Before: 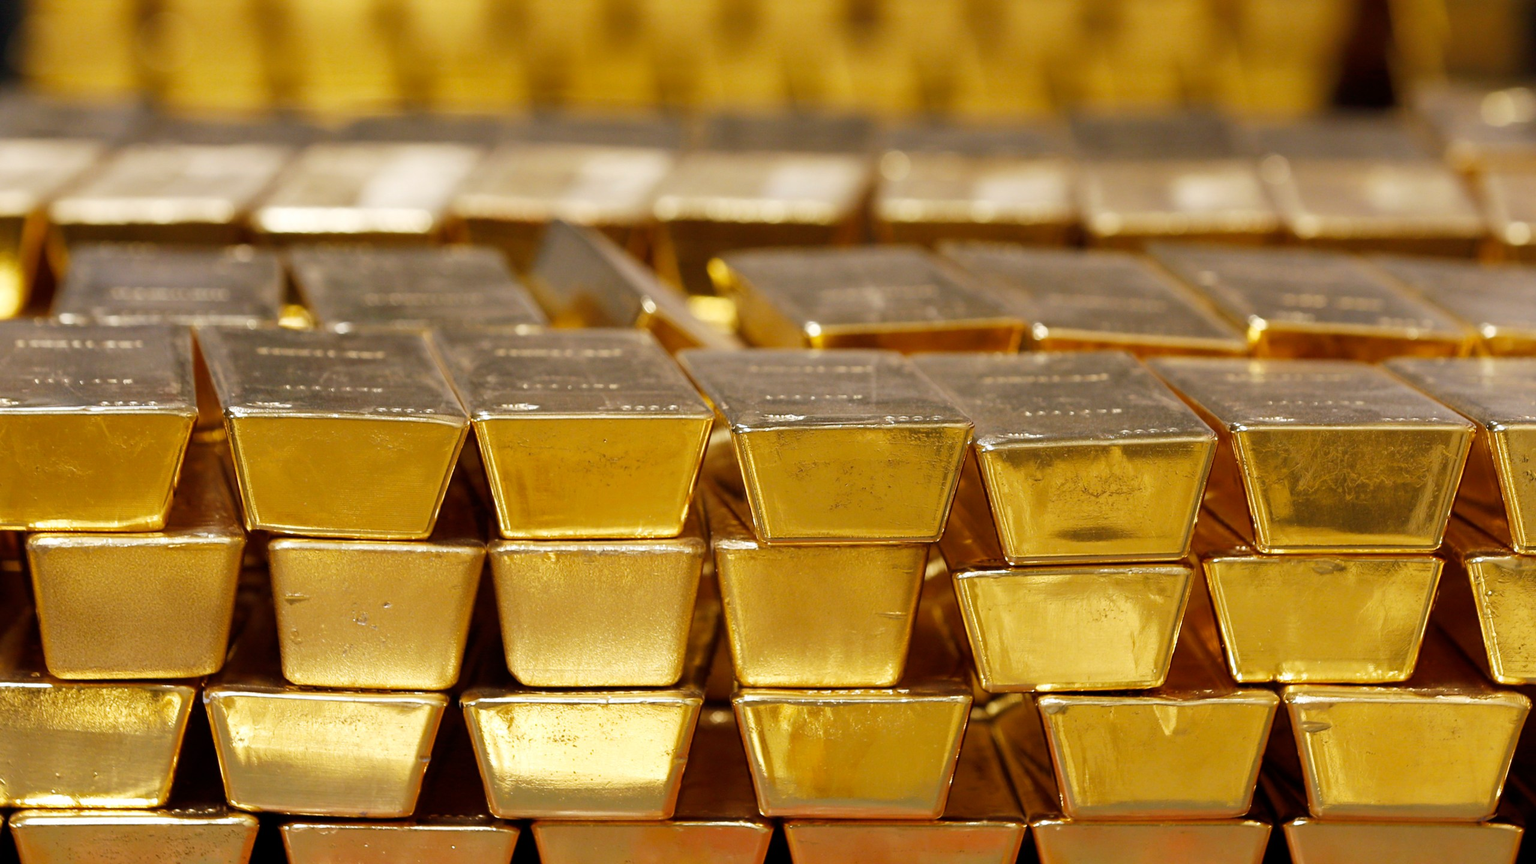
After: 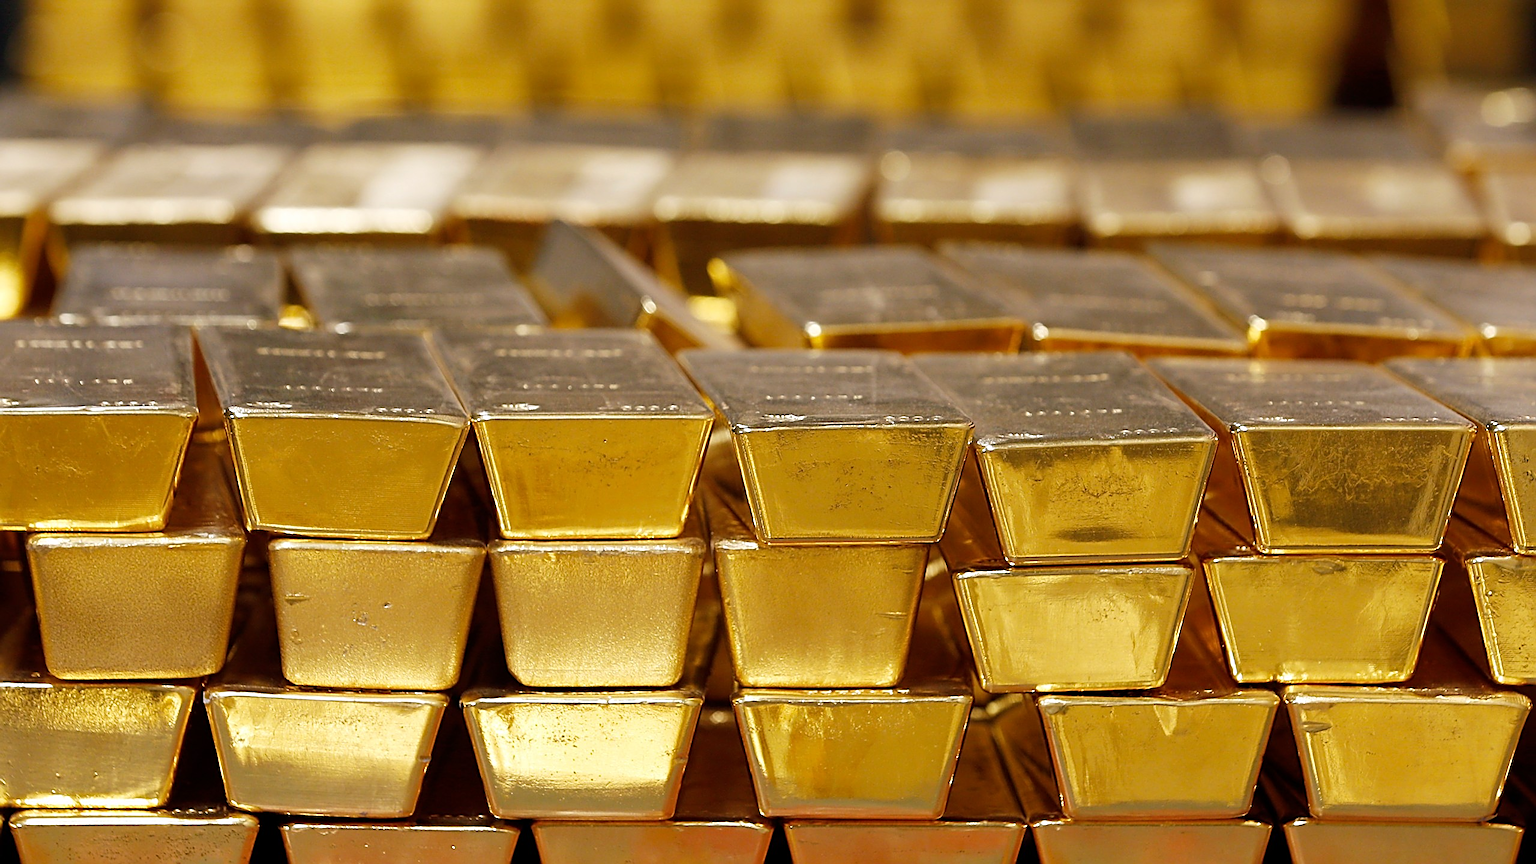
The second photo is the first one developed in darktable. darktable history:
sharpen: amount 1.017
